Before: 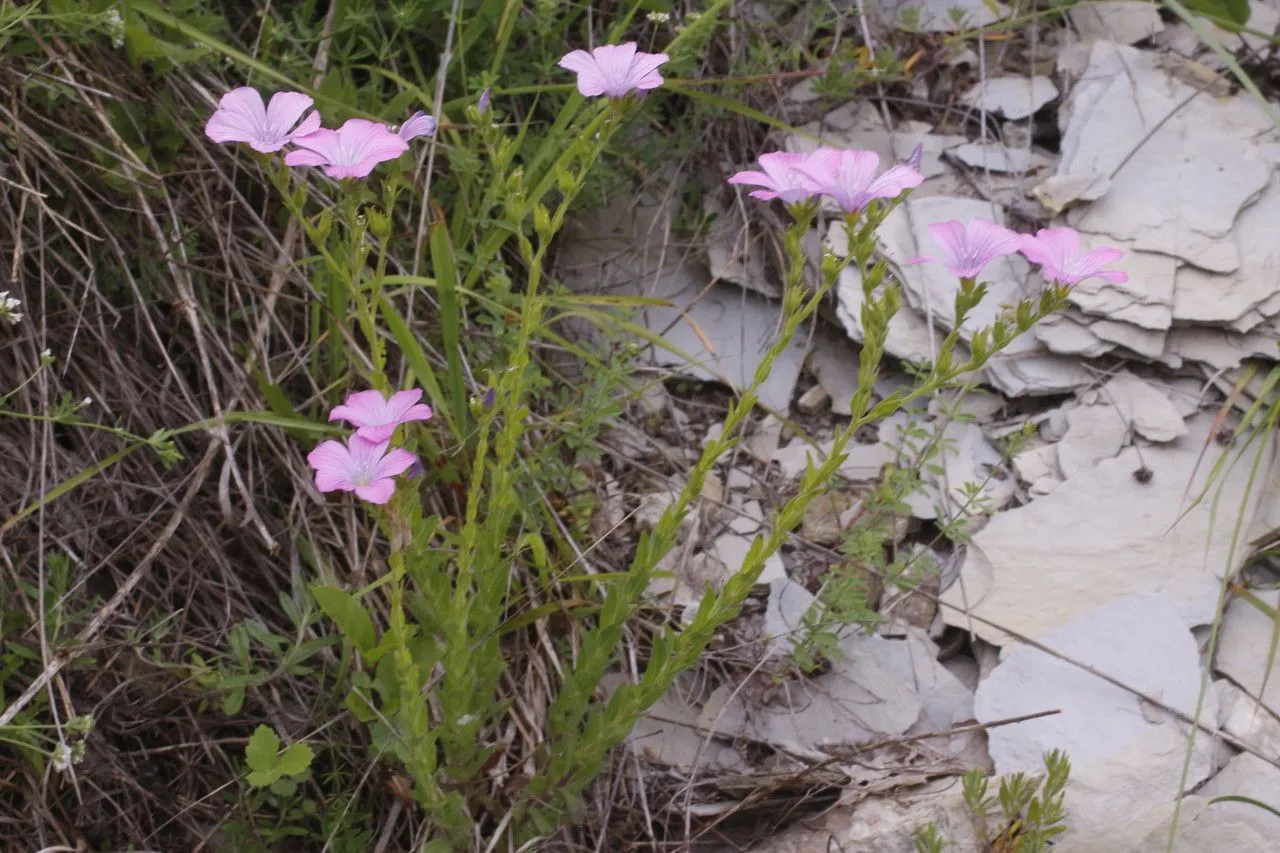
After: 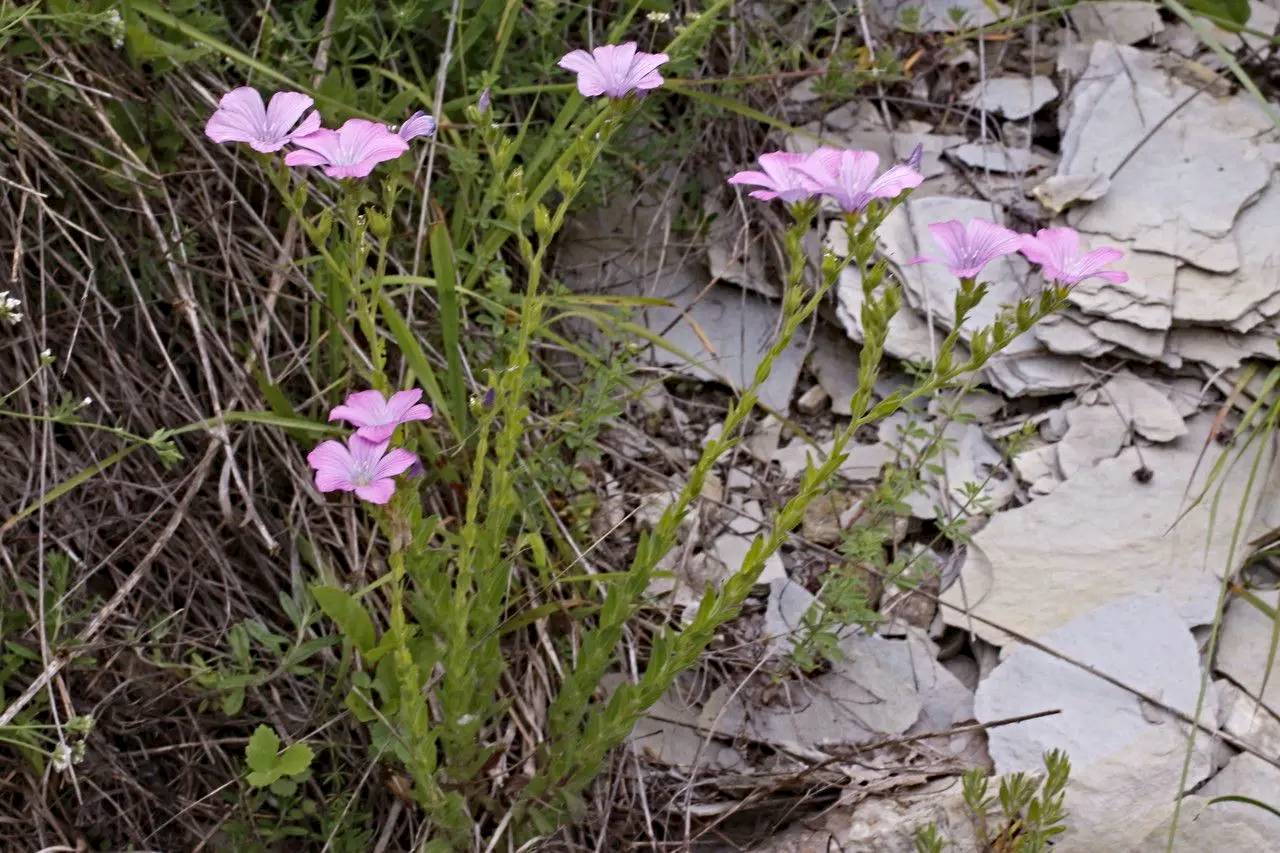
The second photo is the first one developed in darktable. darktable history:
contrast equalizer: y [[0.5, 0.501, 0.525, 0.597, 0.58, 0.514], [0.5 ×6], [0.5 ×6], [0 ×6], [0 ×6]]
haze removal: compatibility mode true, adaptive false
